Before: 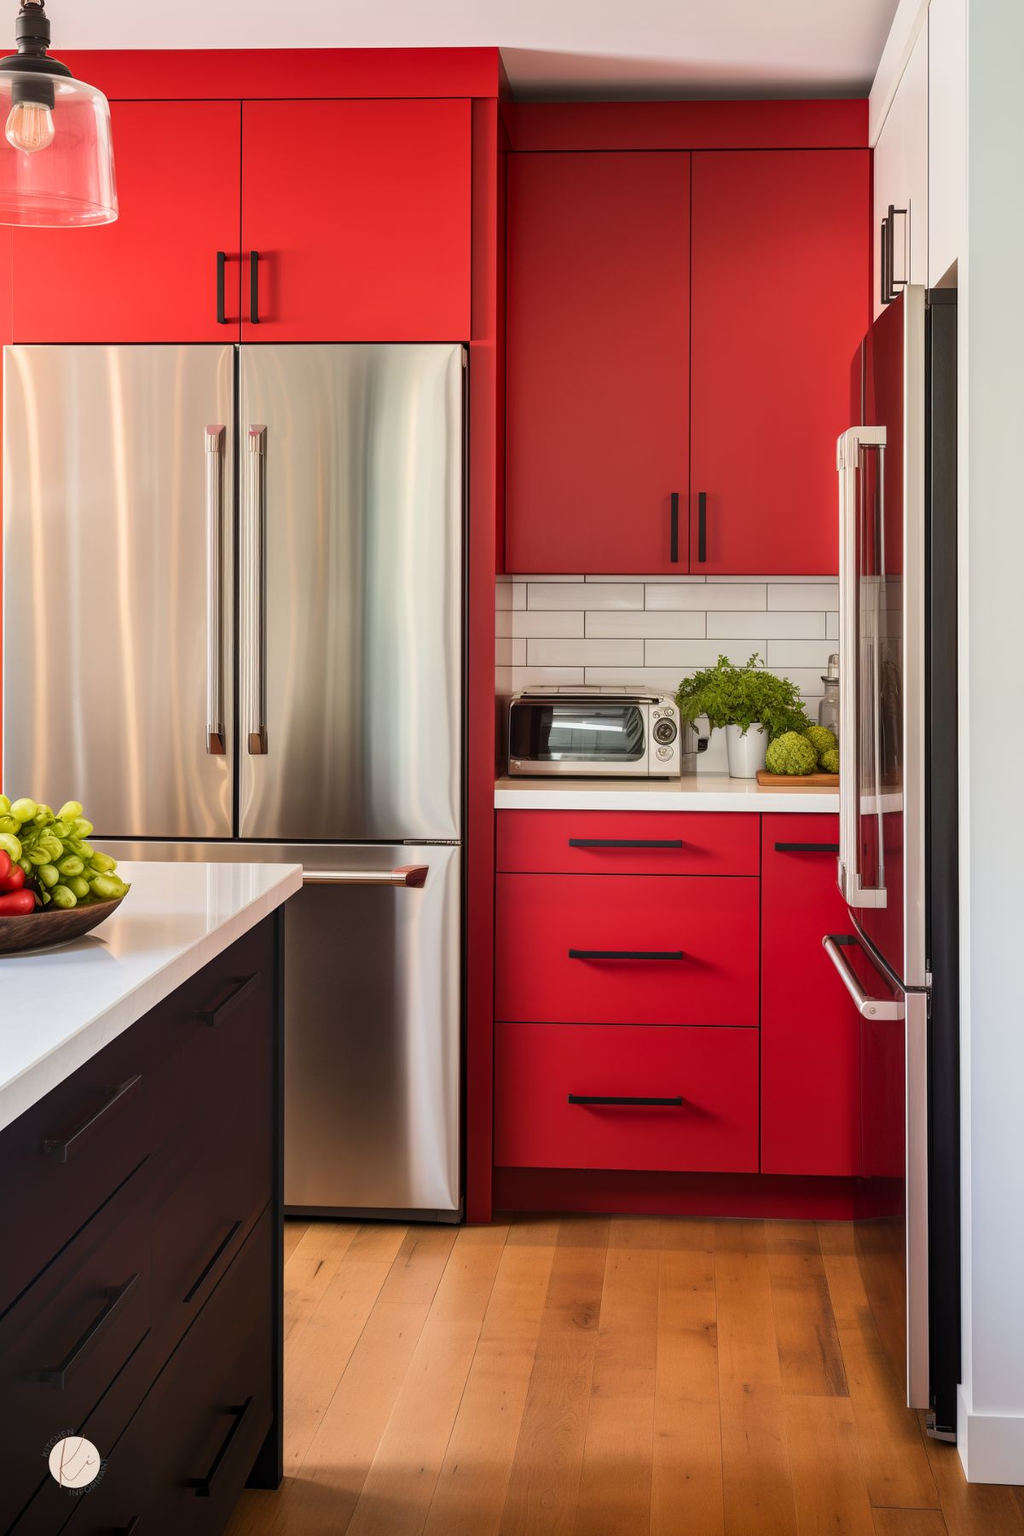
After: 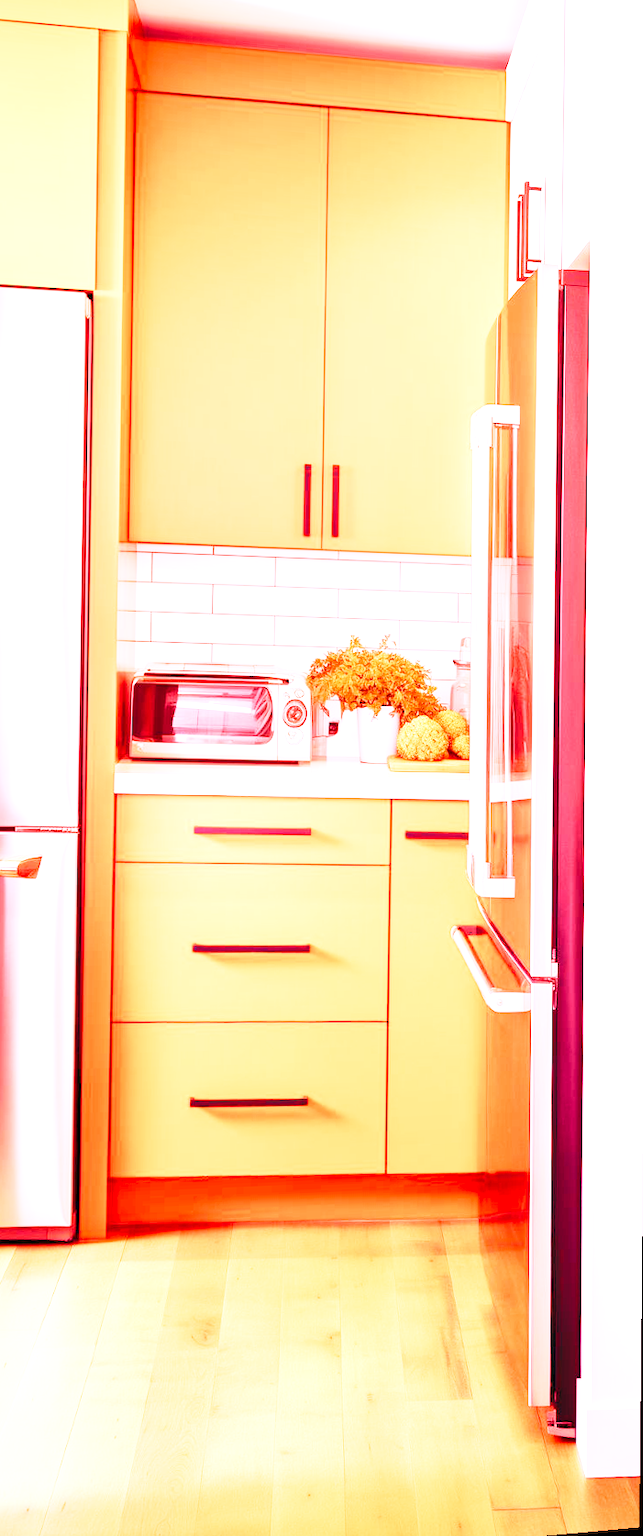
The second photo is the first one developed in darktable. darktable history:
crop: left 41.402%
base curve: curves: ch0 [(0, 0) (0.028, 0.03) (0.121, 0.232) (0.46, 0.748) (0.859, 0.968) (1, 1)], preserve colors none
rgb curve: curves: ch0 [(0, 0) (0.072, 0.166) (0.217, 0.293) (0.414, 0.42) (1, 1)], compensate middle gray true, preserve colors basic power
white balance: red 4.26, blue 1.802
rotate and perspective: rotation 0.679°, lens shift (horizontal) 0.136, crop left 0.009, crop right 0.991, crop top 0.078, crop bottom 0.95
